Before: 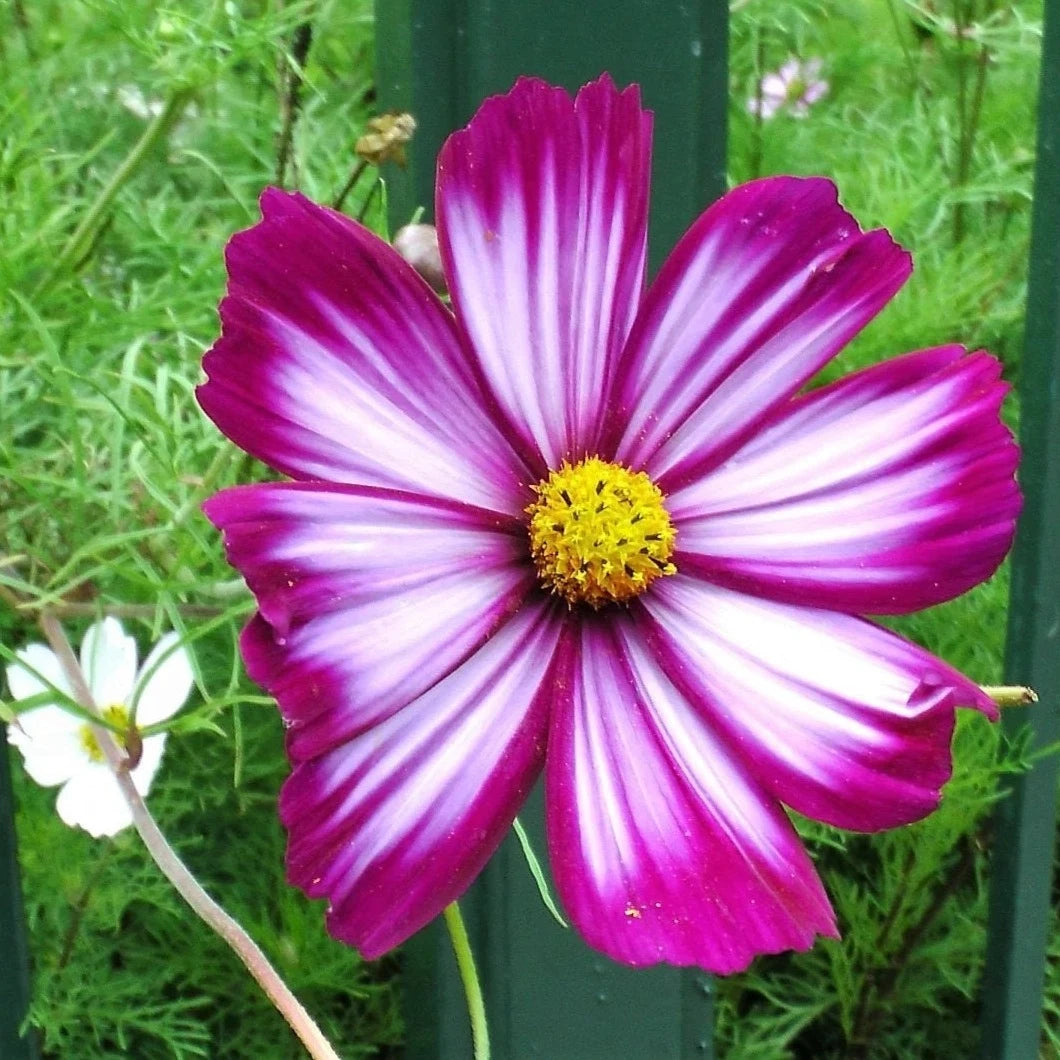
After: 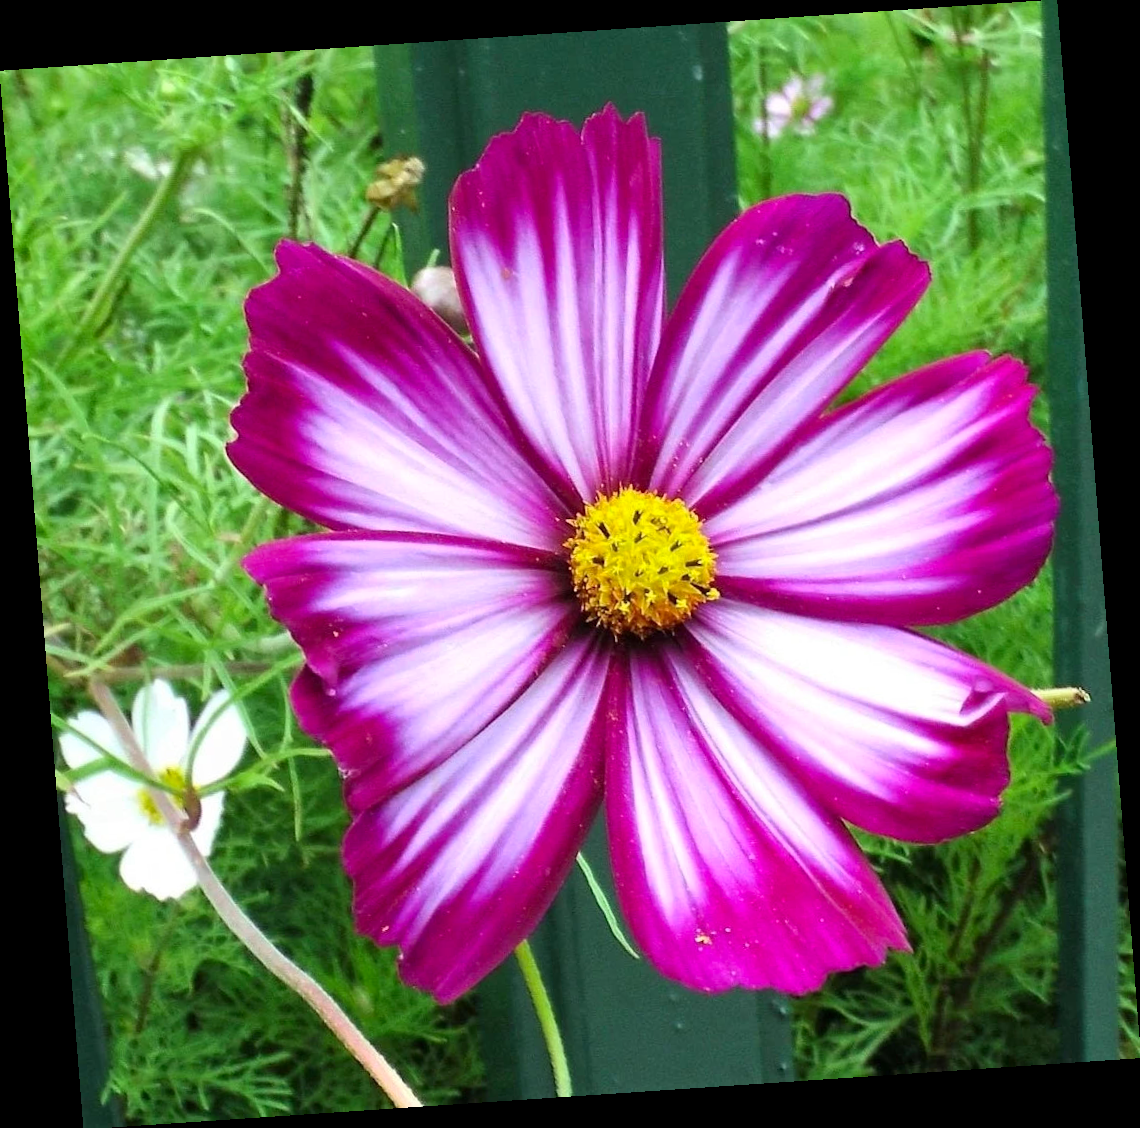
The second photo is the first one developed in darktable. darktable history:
contrast brightness saturation: contrast 0.1, brightness 0.03, saturation 0.09
rotate and perspective: rotation -4.2°, shear 0.006, automatic cropping off
